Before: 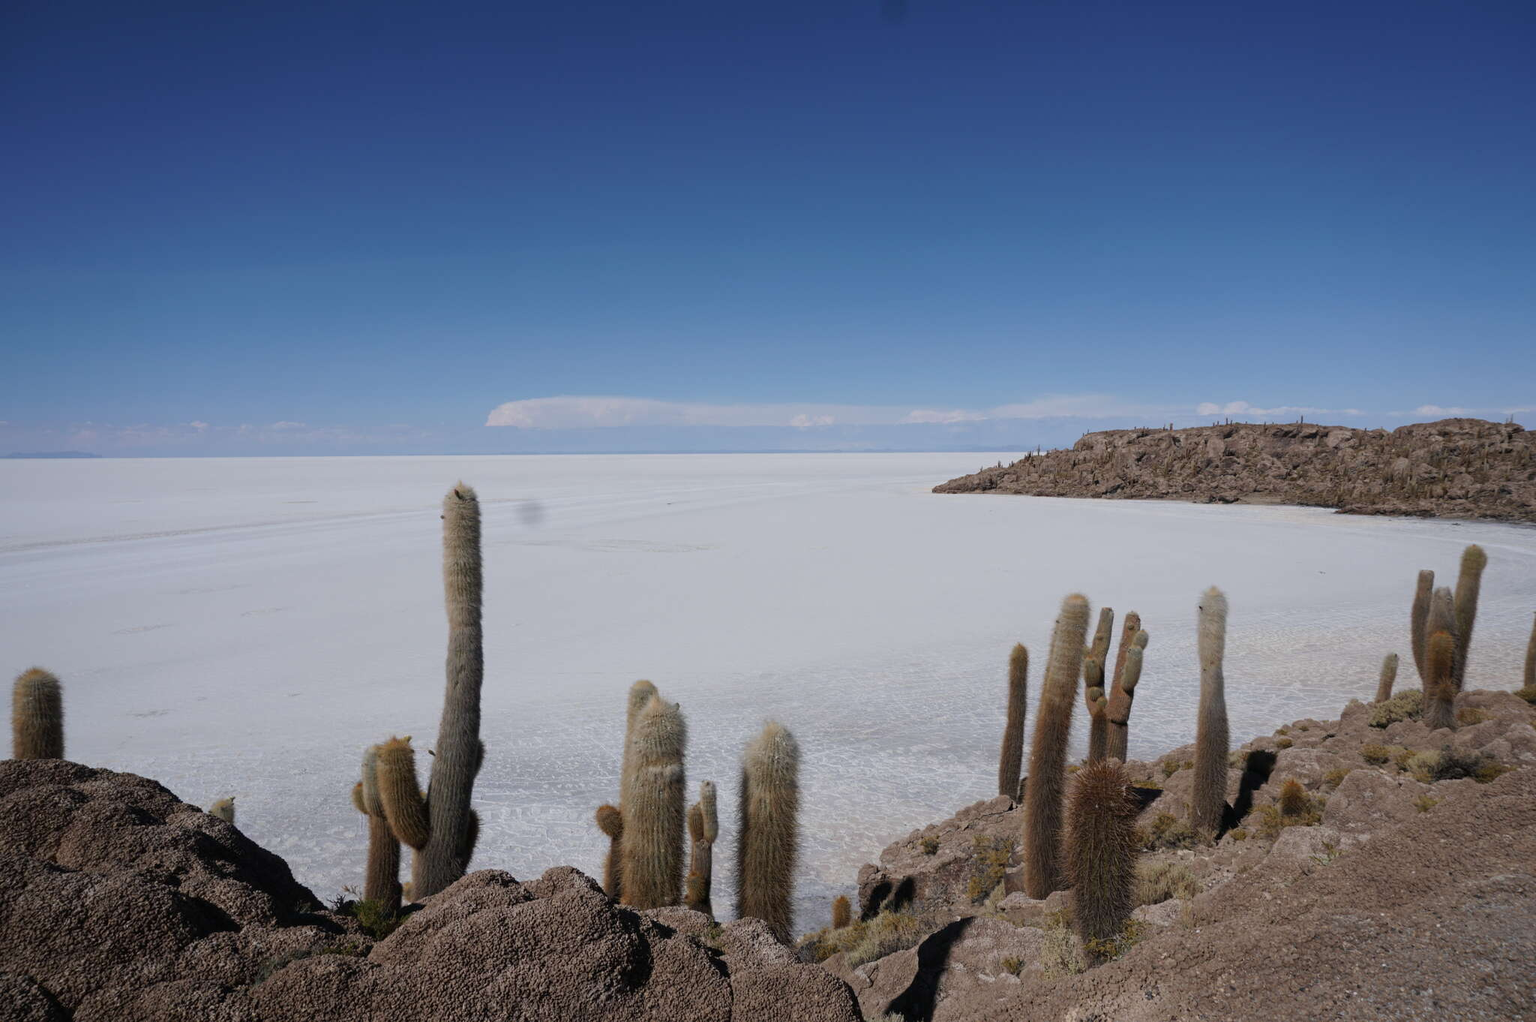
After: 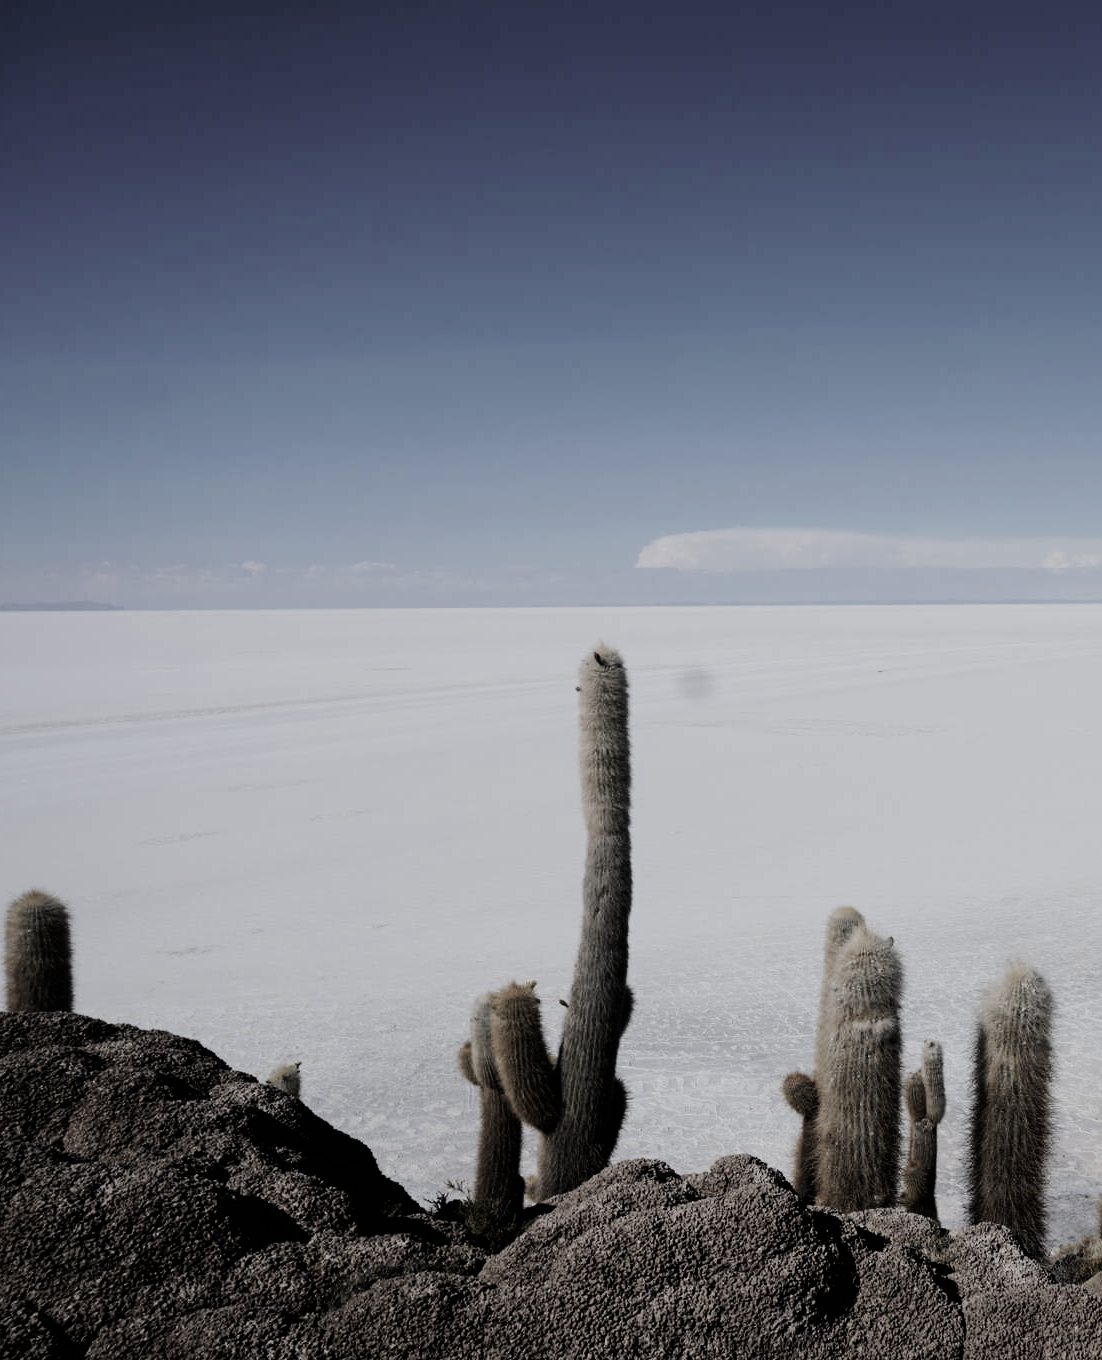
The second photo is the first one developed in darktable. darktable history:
crop: left 0.587%, right 45.588%, bottom 0.086%
color correction: saturation 0.5
tone equalizer: -8 EV -0.75 EV, -7 EV -0.7 EV, -6 EV -0.6 EV, -5 EV -0.4 EV, -3 EV 0.4 EV, -2 EV 0.6 EV, -1 EV 0.7 EV, +0 EV 0.75 EV, edges refinement/feathering 500, mask exposure compensation -1.57 EV, preserve details no
filmic rgb: black relative exposure -7.32 EV, white relative exposure 5.09 EV, hardness 3.2
